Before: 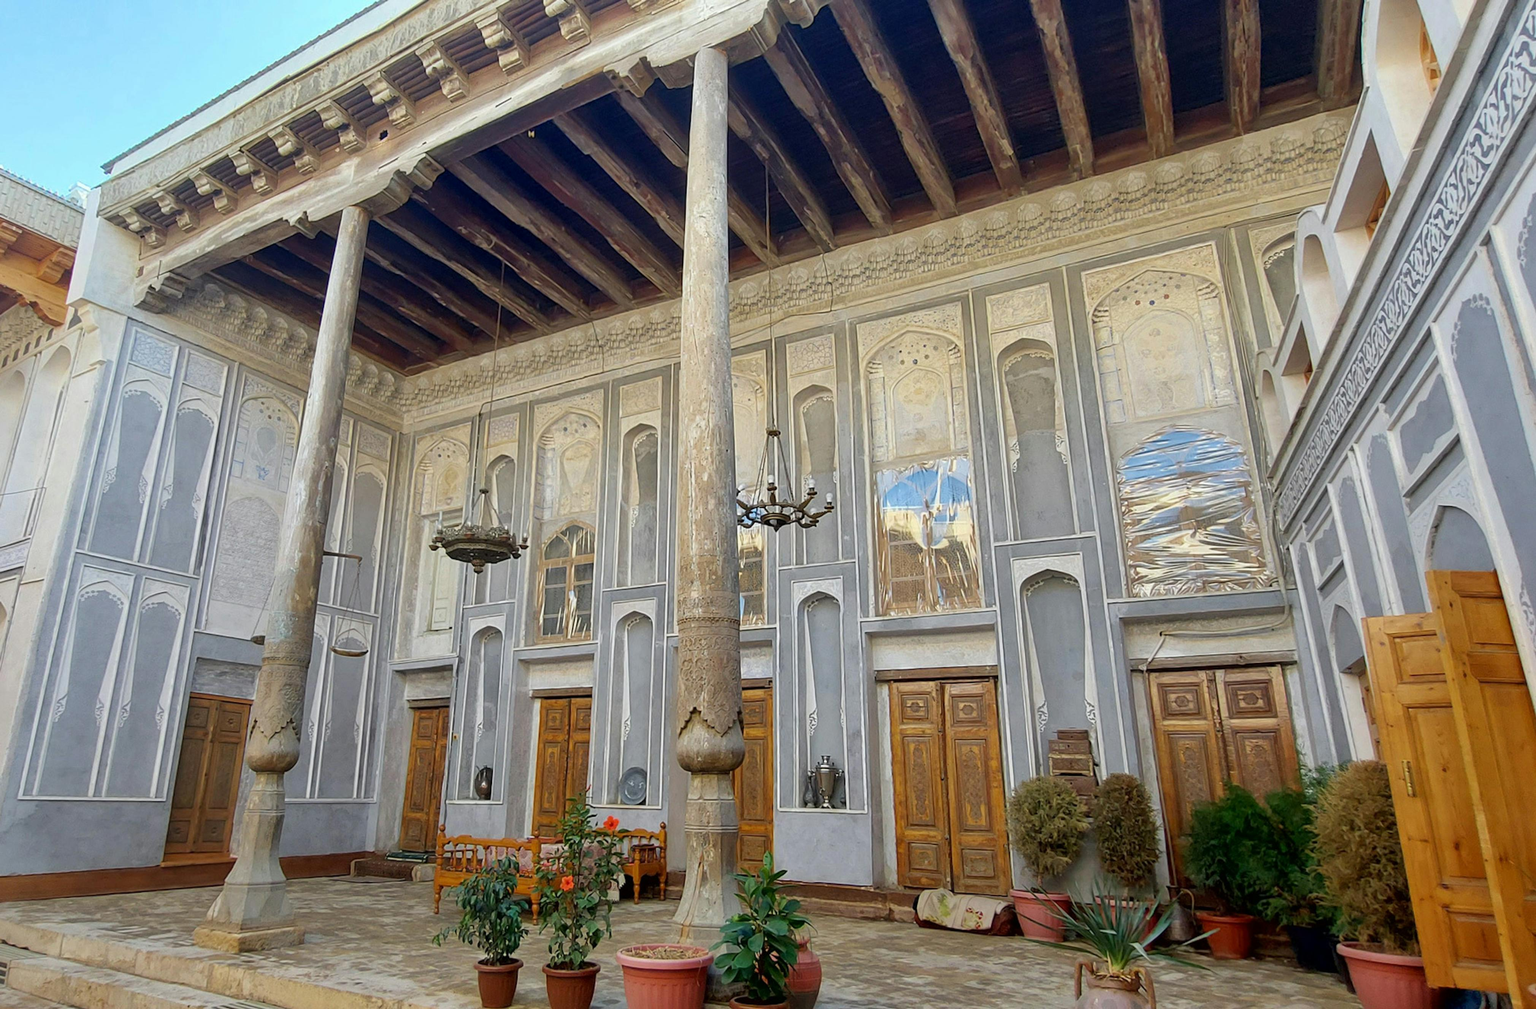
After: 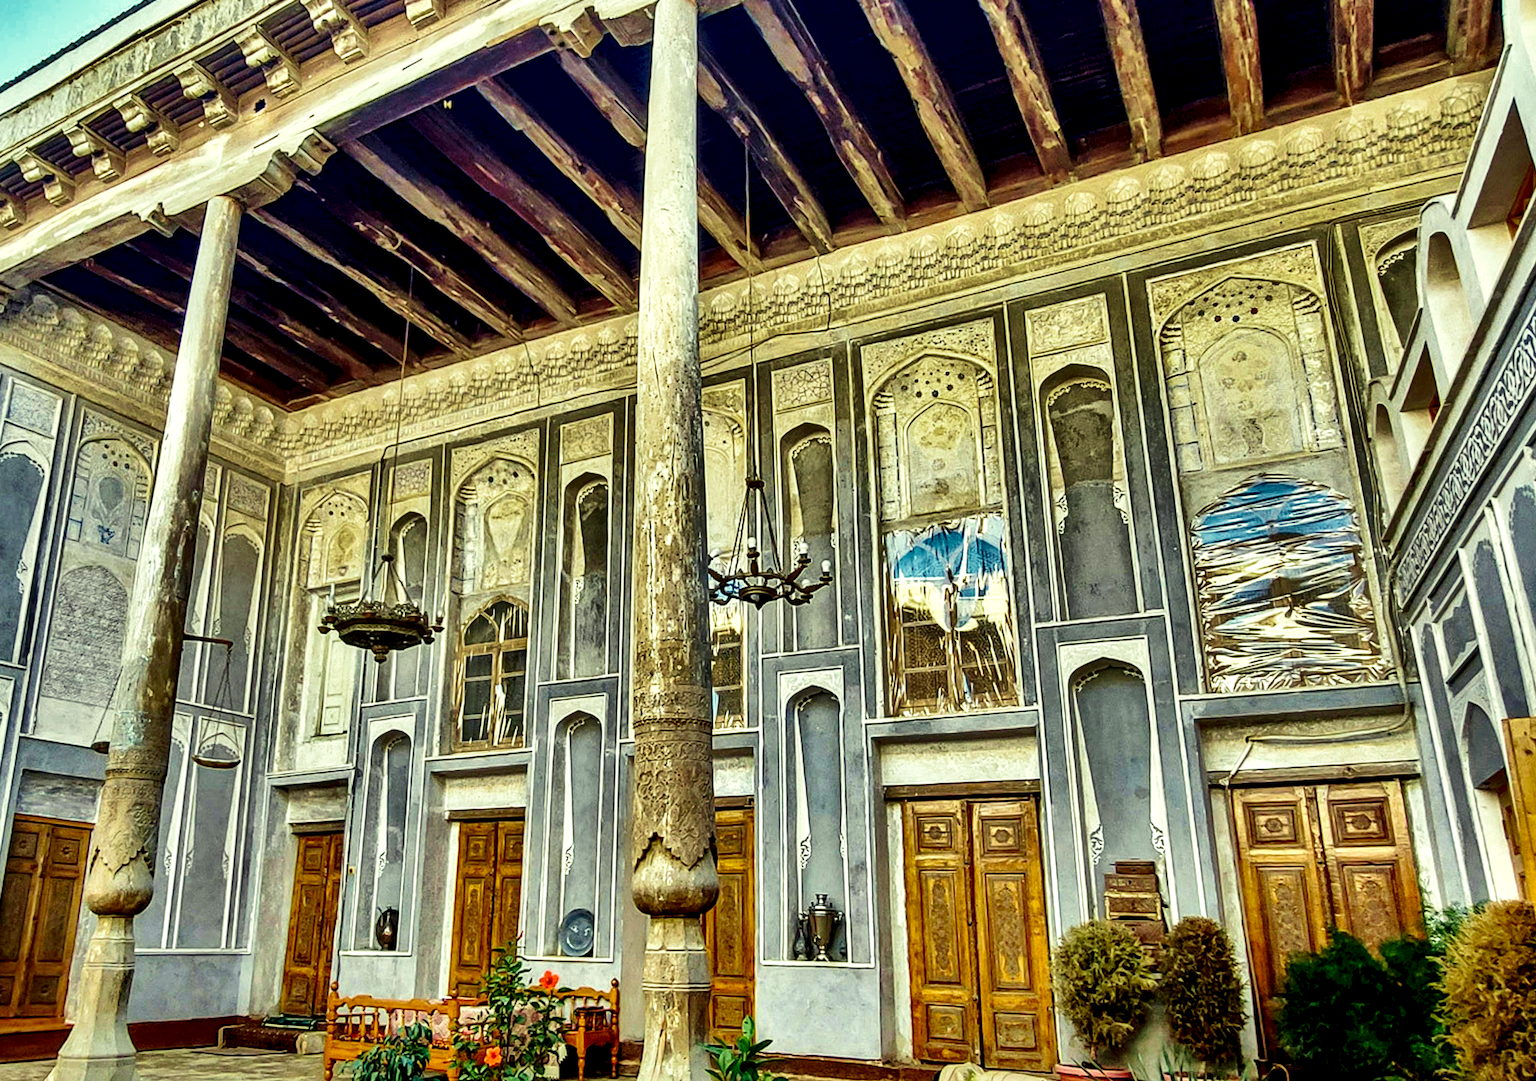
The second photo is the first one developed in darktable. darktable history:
crop: left 11.665%, top 5.179%, right 9.574%, bottom 10.43%
base curve: curves: ch0 [(0, 0) (0.028, 0.03) (0.121, 0.232) (0.46, 0.748) (0.859, 0.968) (1, 1)], preserve colors none
exposure: black level correction 0.009, exposure 0.017 EV, compensate highlight preservation false
velvia: strength 44.74%
color correction: highlights a* -5.72, highlights b* 10.73
shadows and highlights: shadows 19.81, highlights -83.92, soften with gaussian
local contrast: highlights 65%, shadows 54%, detail 169%, midtone range 0.514
